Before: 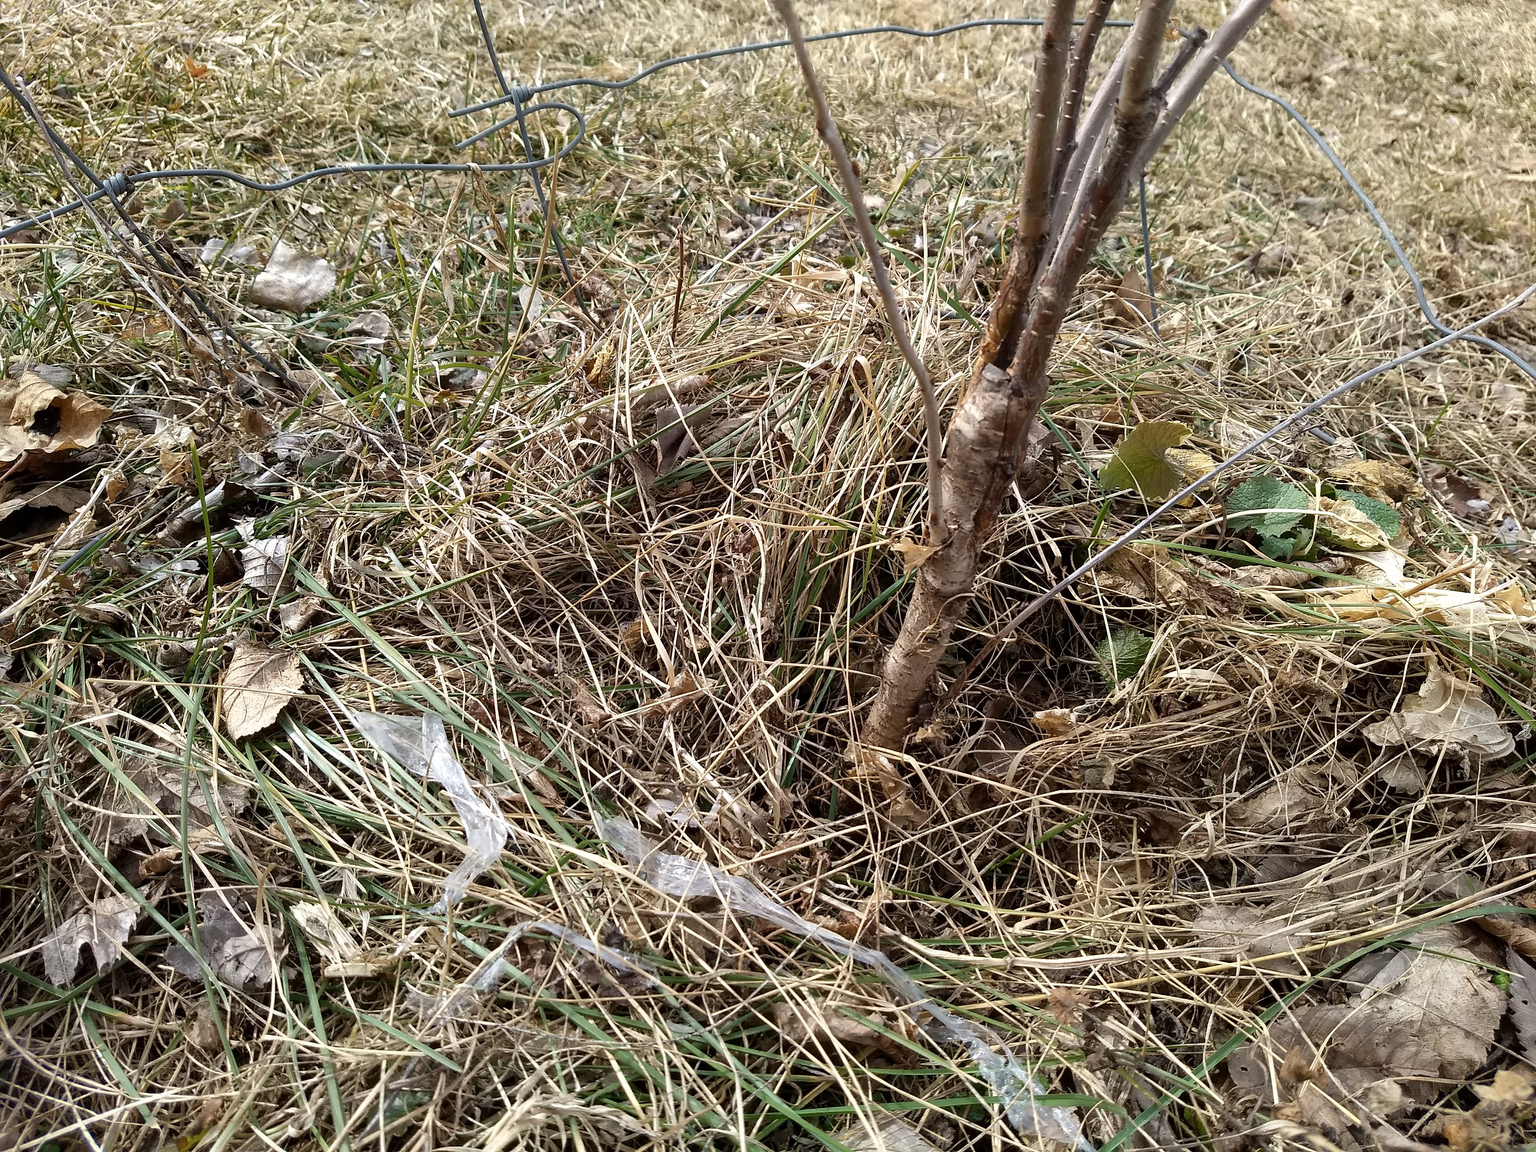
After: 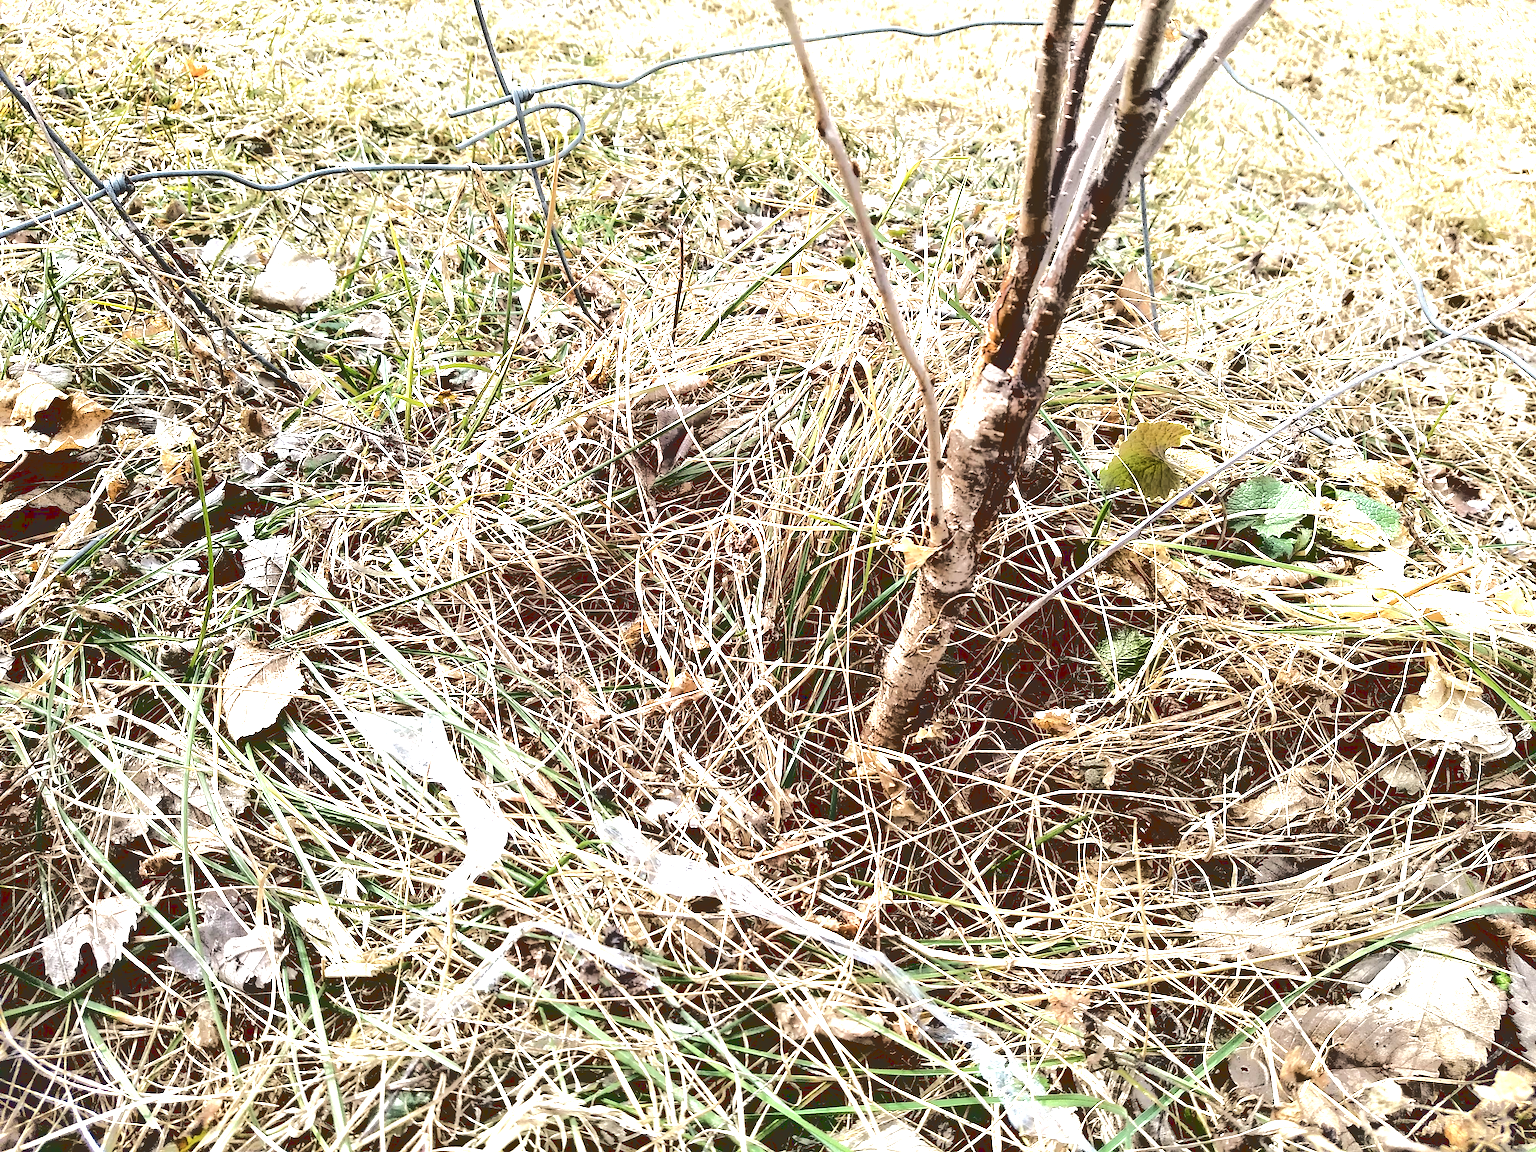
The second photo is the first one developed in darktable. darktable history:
exposure: exposure 0.935 EV, compensate highlight preservation false
base curve: curves: ch0 [(0.065, 0.026) (0.236, 0.358) (0.53, 0.546) (0.777, 0.841) (0.924, 0.992)], preserve colors average RGB
tone equalizer: -8 EV -0.75 EV, -7 EV -0.7 EV, -6 EV -0.6 EV, -5 EV -0.4 EV, -3 EV 0.4 EV, -2 EV 0.6 EV, -1 EV 0.7 EV, +0 EV 0.75 EV, edges refinement/feathering 500, mask exposure compensation -1.57 EV, preserve details no
